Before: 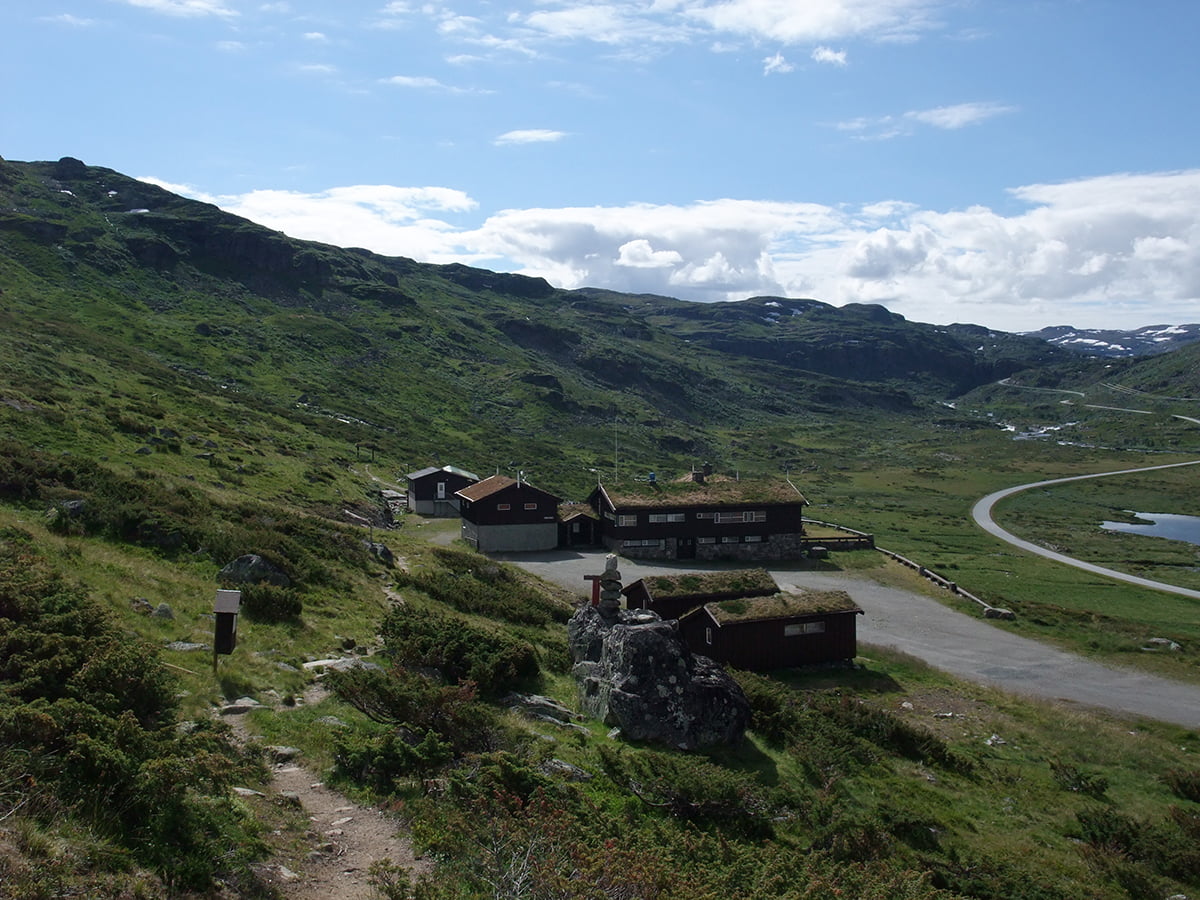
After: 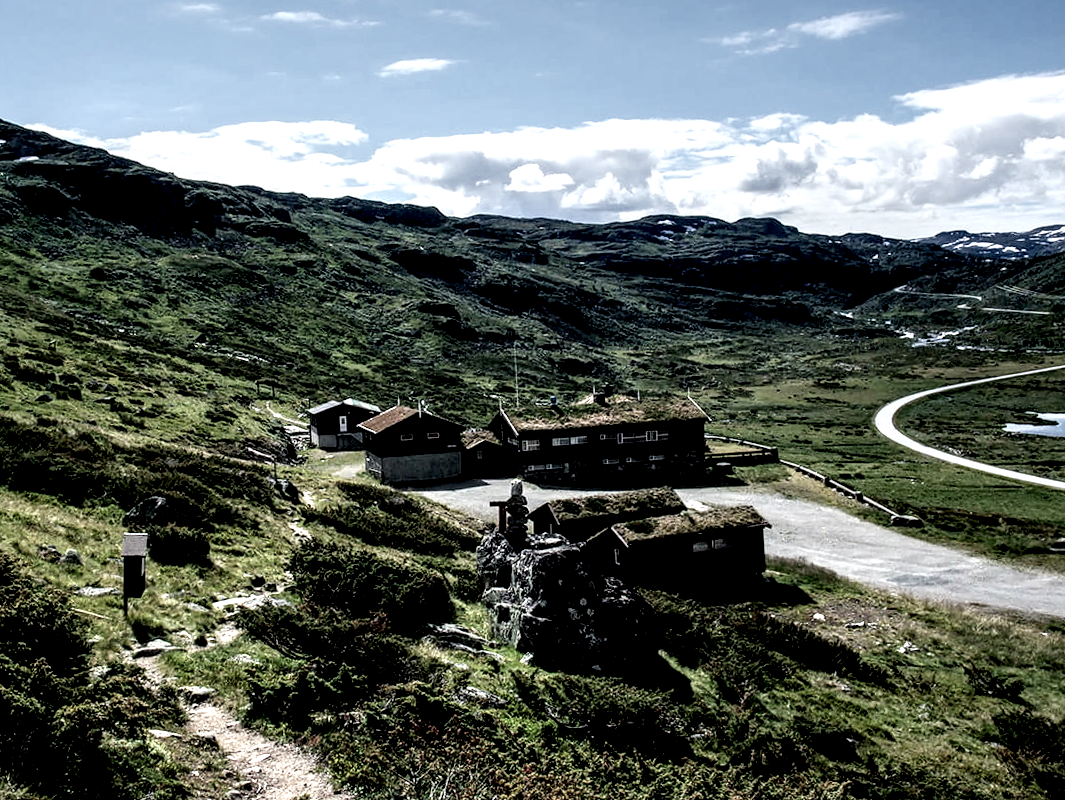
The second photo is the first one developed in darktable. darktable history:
crop and rotate: angle 2.66°, left 5.825%, top 5.697%
exposure: black level correction 0.005, exposure 0.017 EV, compensate highlight preservation false
filmic rgb: black relative exposure -7.65 EV, white relative exposure 4.56 EV, hardness 3.61
local contrast: highlights 109%, shadows 45%, detail 293%
